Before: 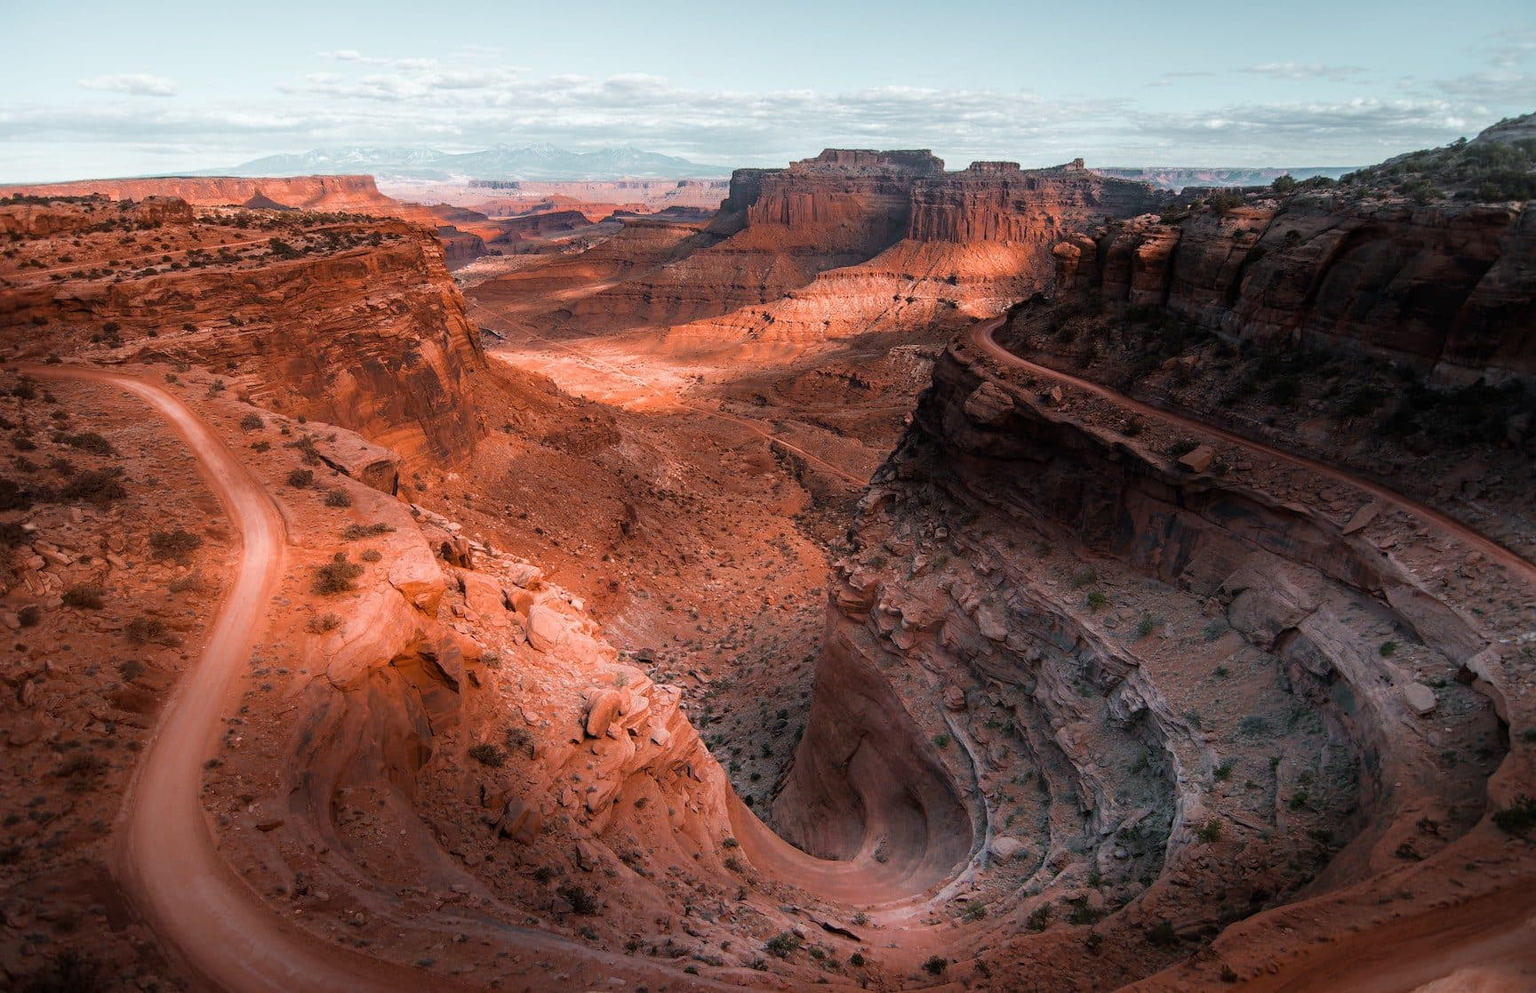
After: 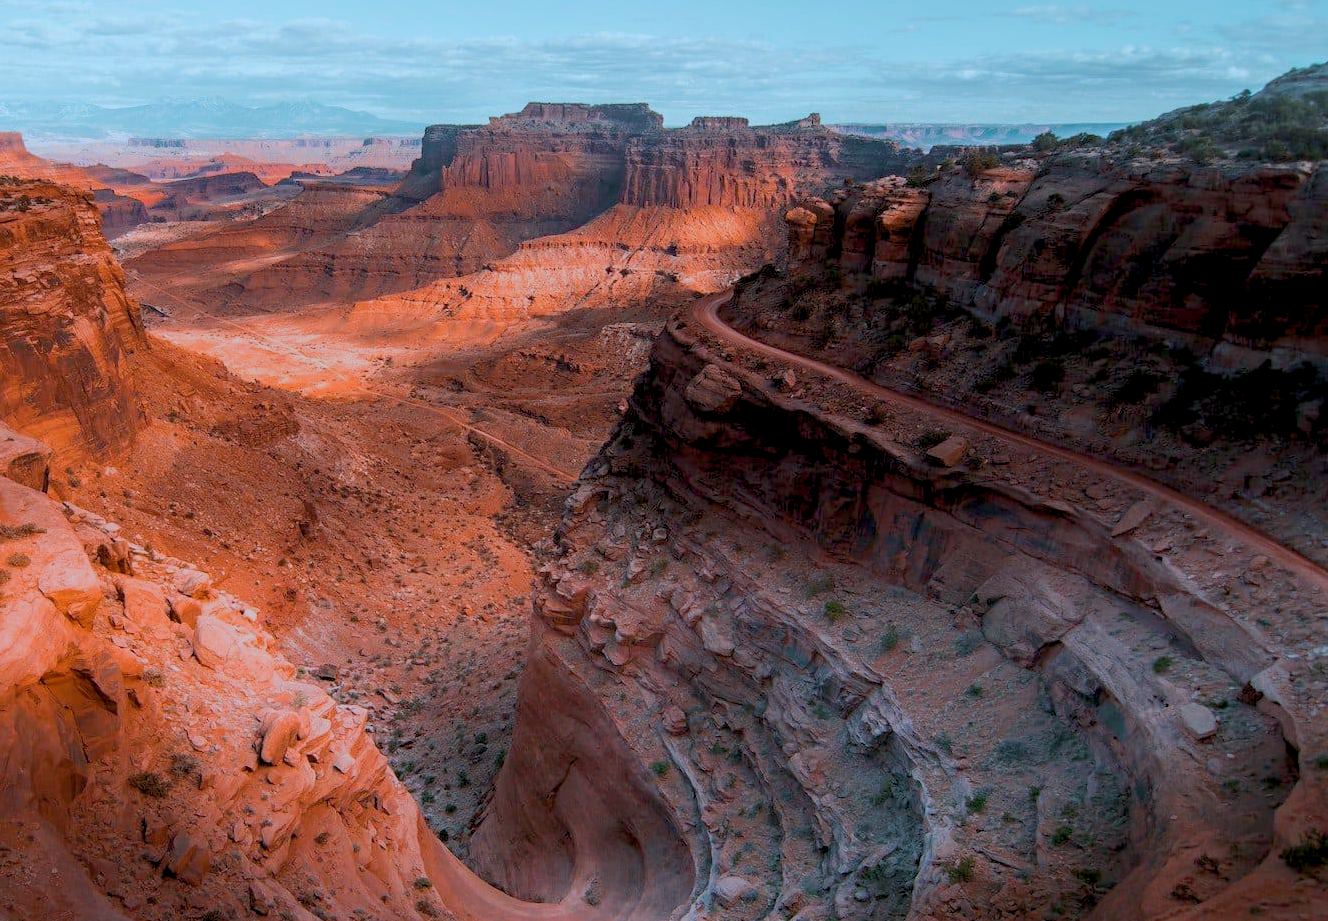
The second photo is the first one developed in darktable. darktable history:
tone equalizer: -8 EV -0.439 EV, -7 EV -0.38 EV, -6 EV -0.364 EV, -5 EV -0.255 EV, -3 EV 0.225 EV, -2 EV 0.332 EV, -1 EV 0.365 EV, +0 EV 0.435 EV, edges refinement/feathering 500, mask exposure compensation -1.57 EV, preserve details no
color balance rgb: global offset › luminance -0.297%, global offset › hue 262.25°, perceptual saturation grading › global saturation 19.428%, contrast -29.978%
crop: left 23.137%, top 5.829%, bottom 11.661%
color correction: highlights a* -10.6, highlights b* -19.43
